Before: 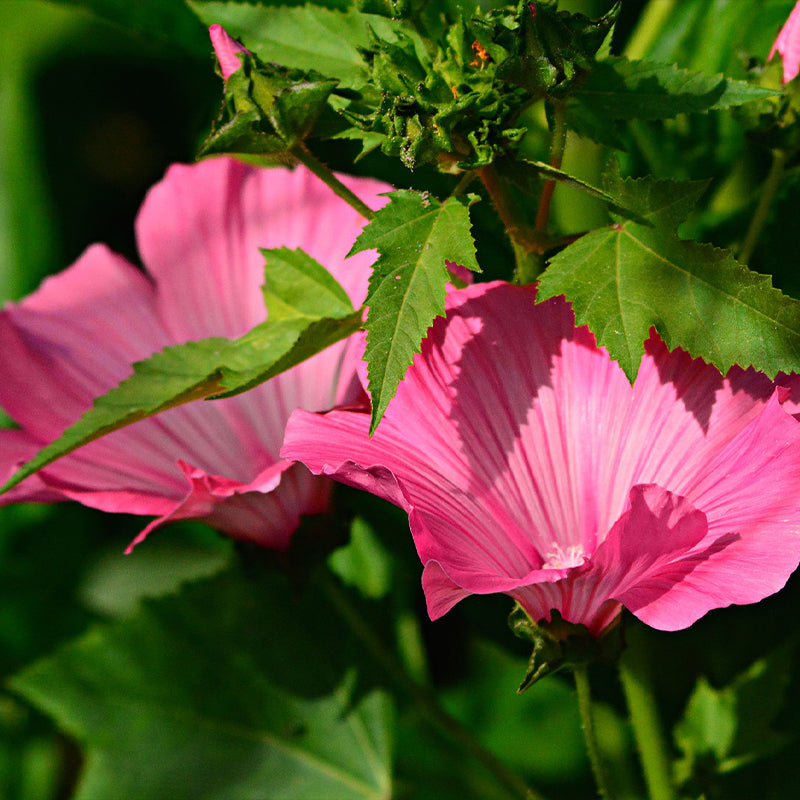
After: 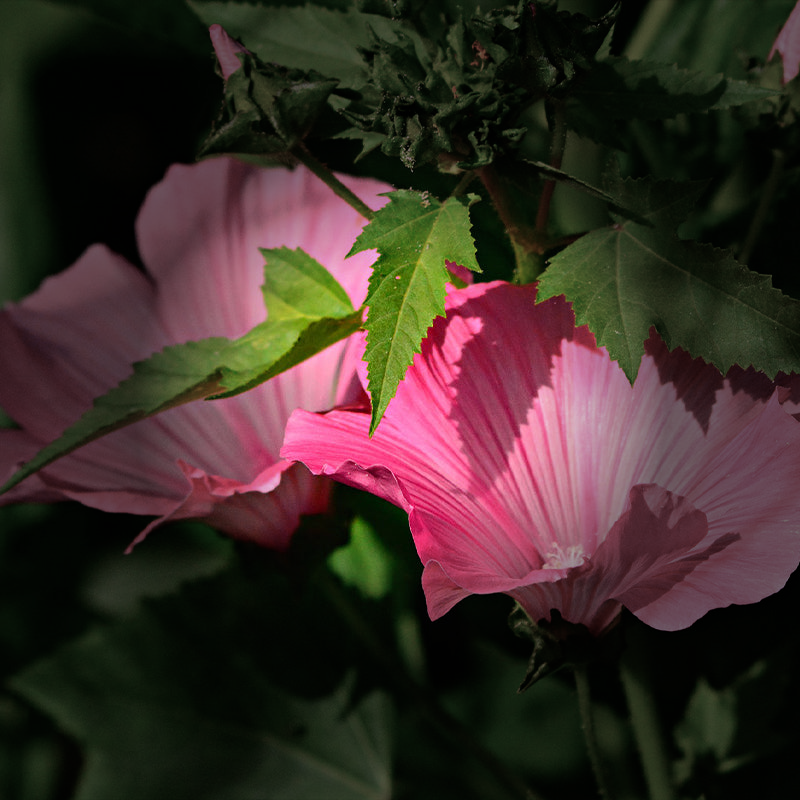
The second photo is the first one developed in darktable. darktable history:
vignetting: fall-off start 32.09%, fall-off radius 34.51%, brightness -0.814, unbound false
